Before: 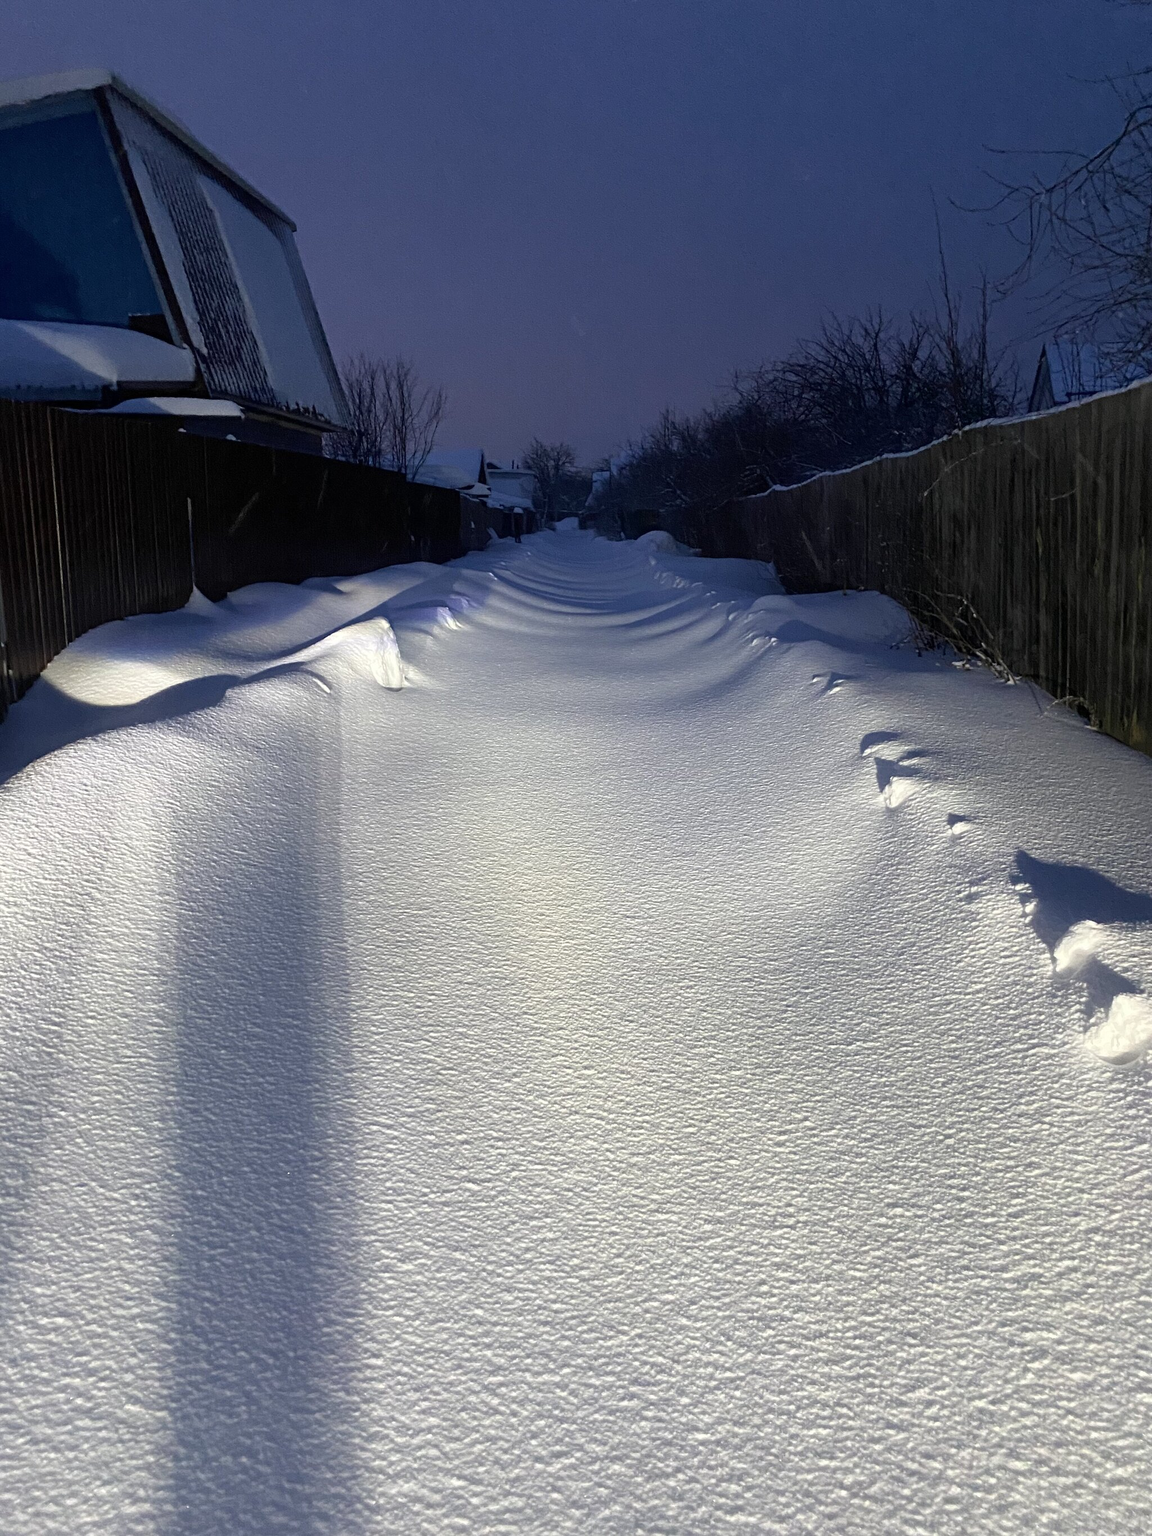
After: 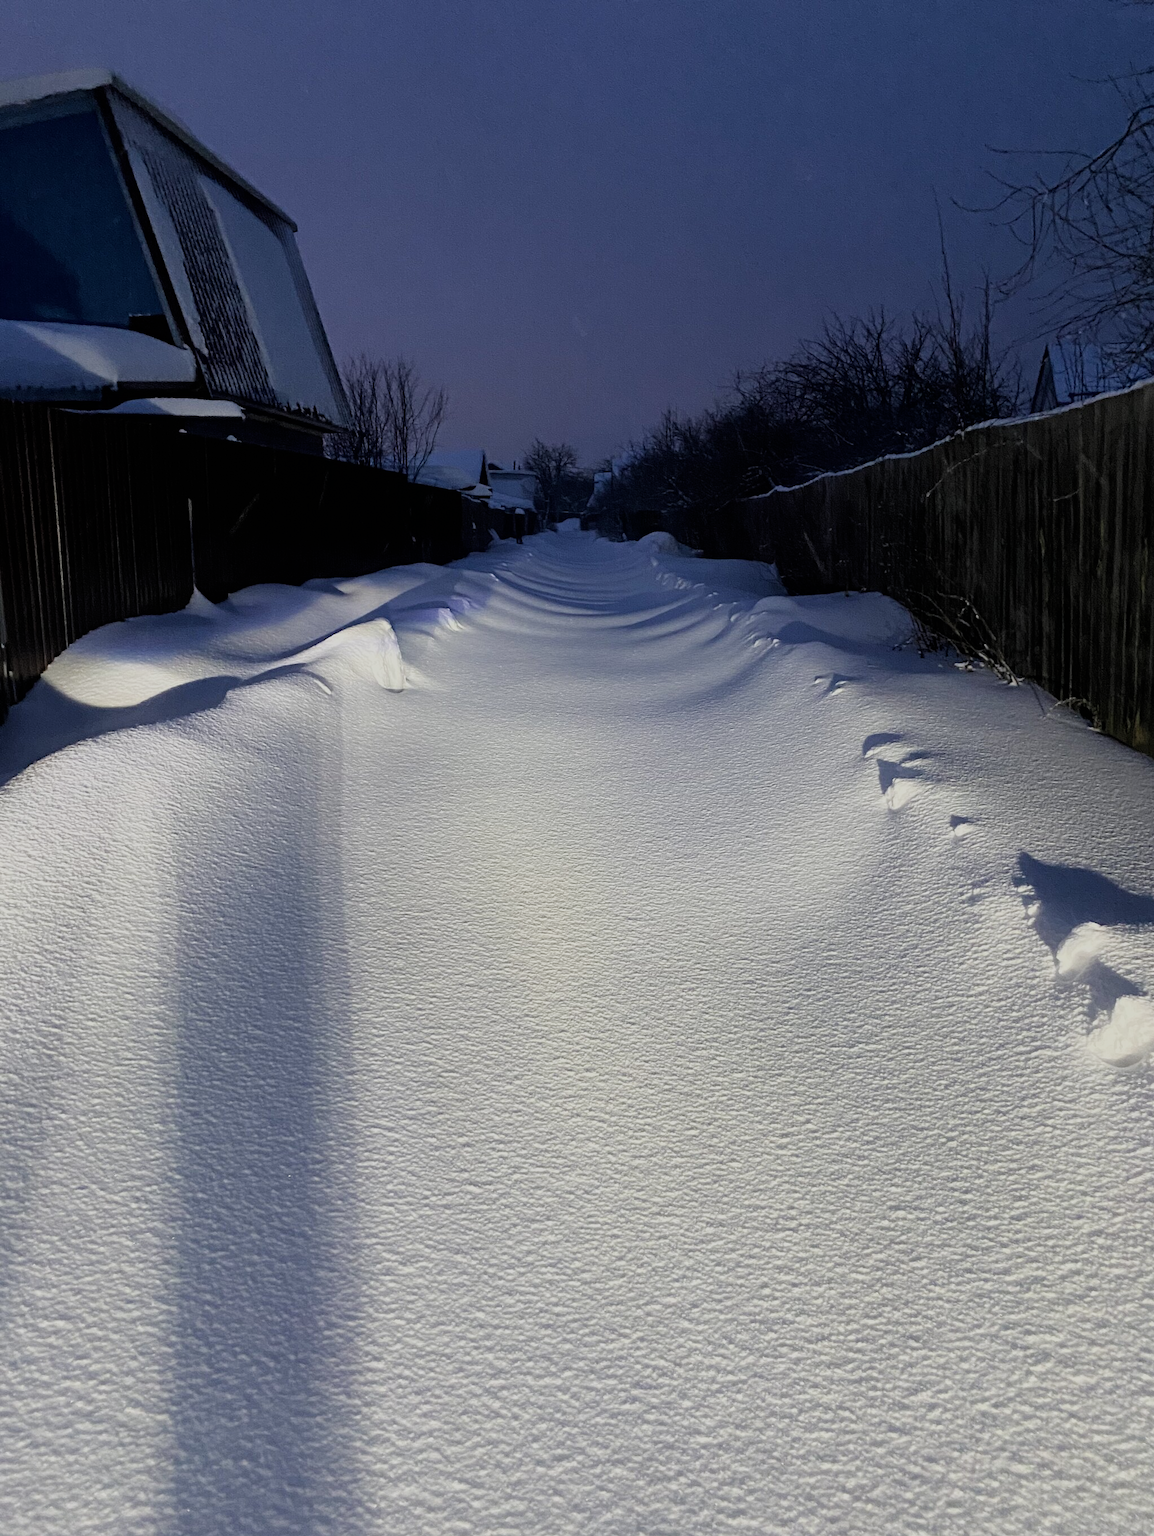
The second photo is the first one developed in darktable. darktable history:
filmic rgb: black relative exposure -7.65 EV, white relative exposure 4.56 EV, hardness 3.61
crop: top 0.05%, bottom 0.098%
